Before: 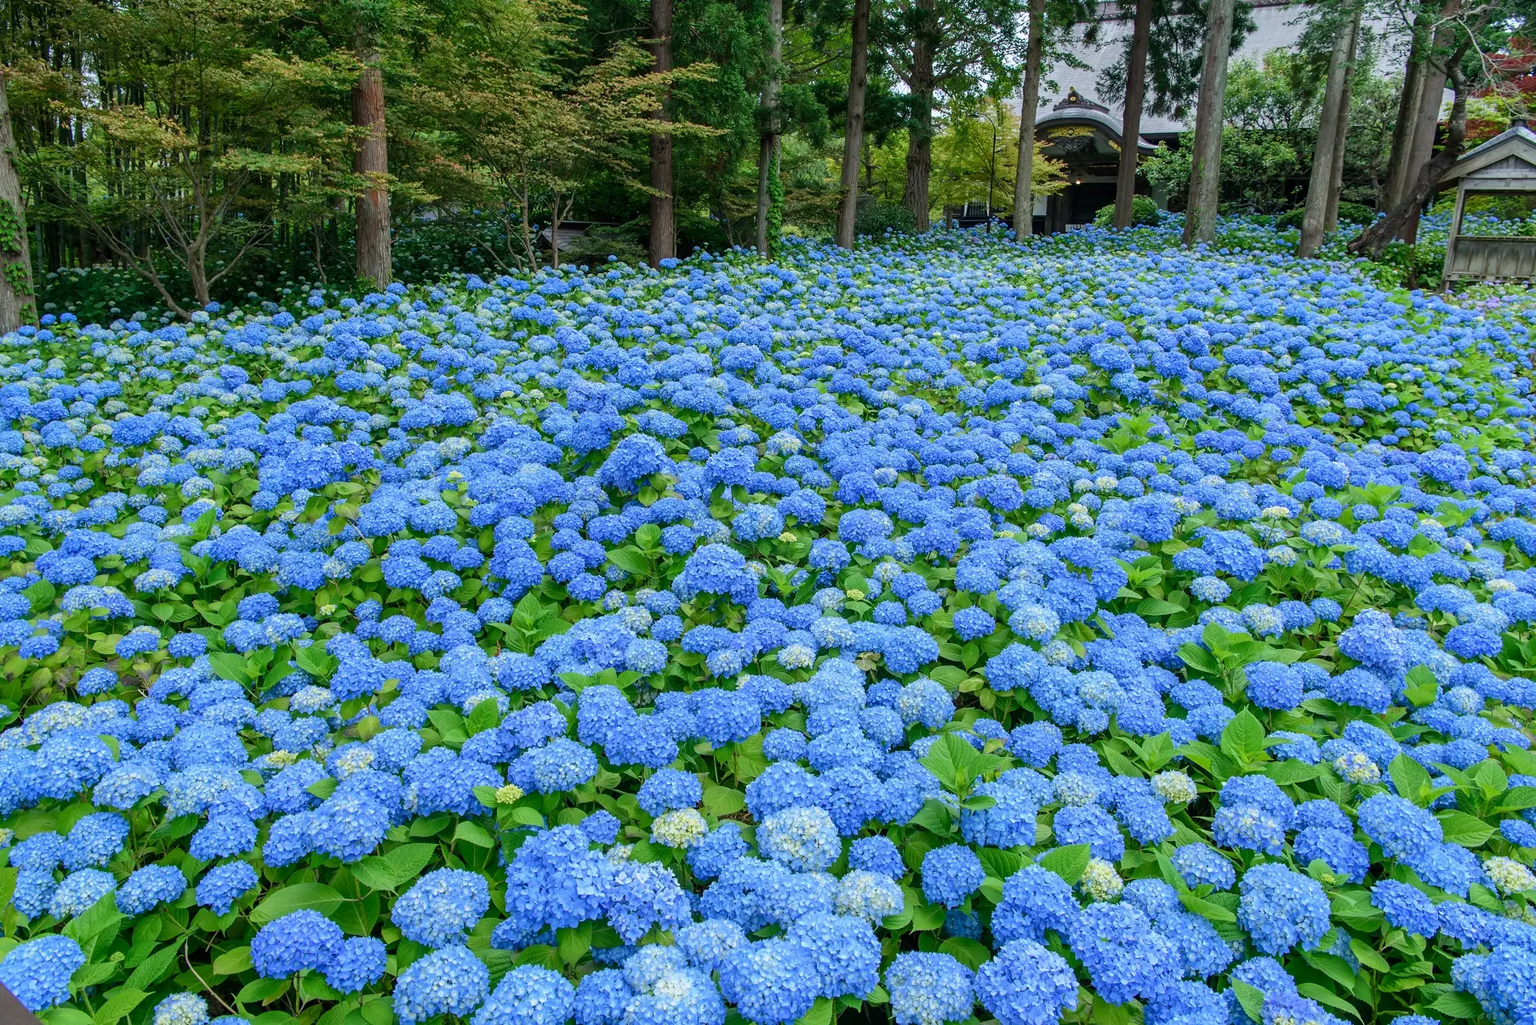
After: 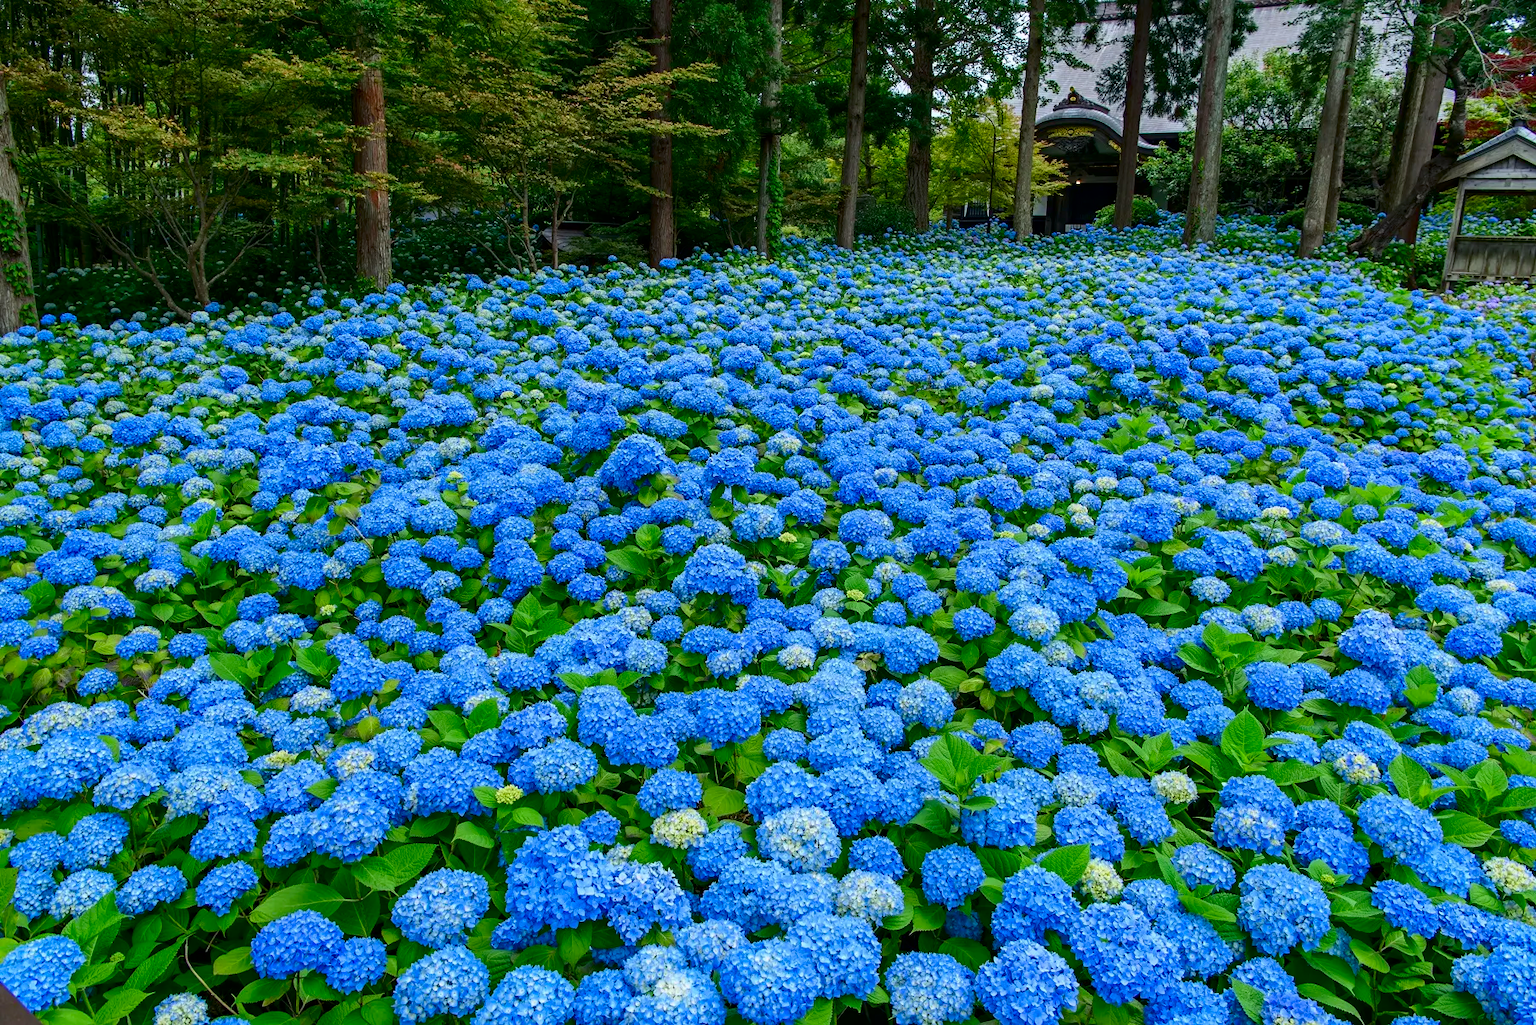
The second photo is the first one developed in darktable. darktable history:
contrast brightness saturation: contrast 0.12, brightness -0.123, saturation 0.198
haze removal: strength 0.238, distance 0.254, compatibility mode true, adaptive false
